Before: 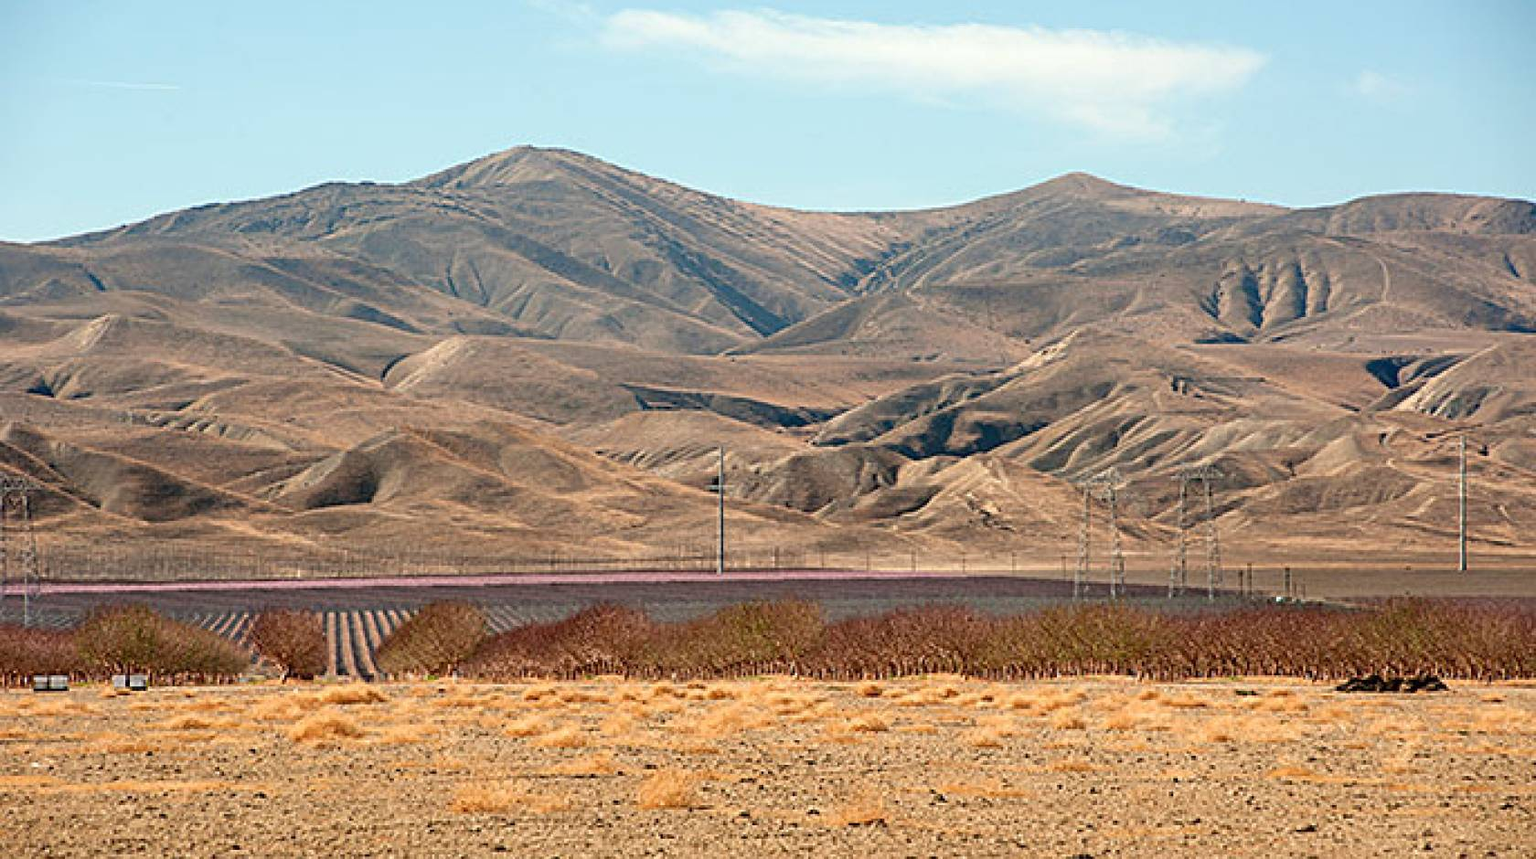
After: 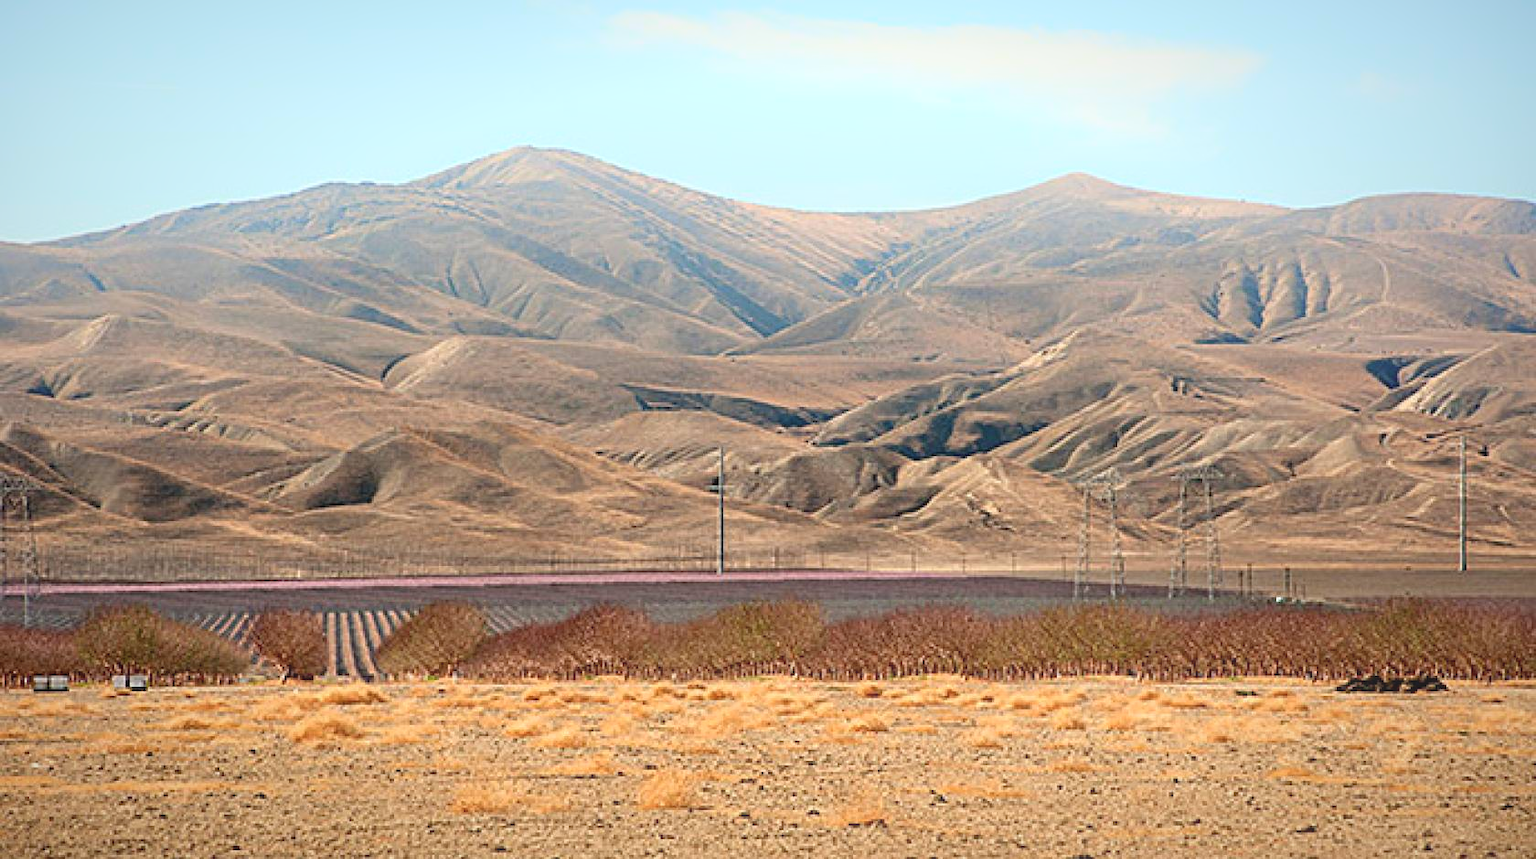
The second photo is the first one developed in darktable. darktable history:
vignetting: fall-off start 80.87%, fall-off radius 61.59%, brightness -0.384, saturation 0.007, center (0, 0.007), automatic ratio true, width/height ratio 1.418
bloom: size 38%, threshold 95%, strength 30%
